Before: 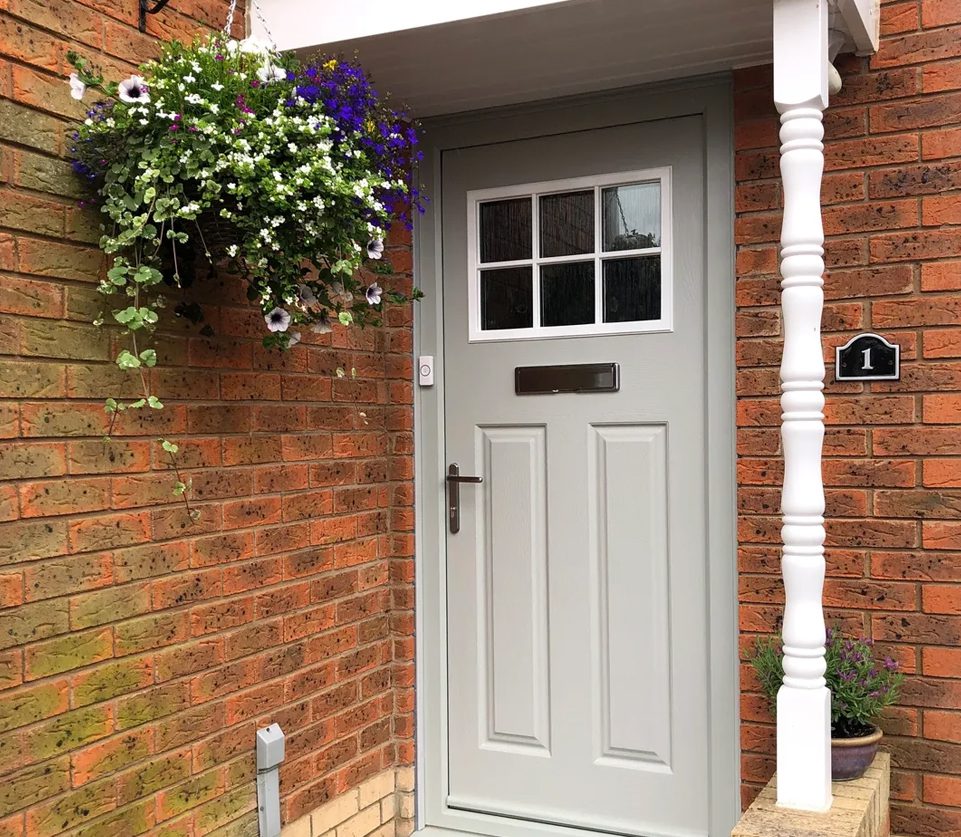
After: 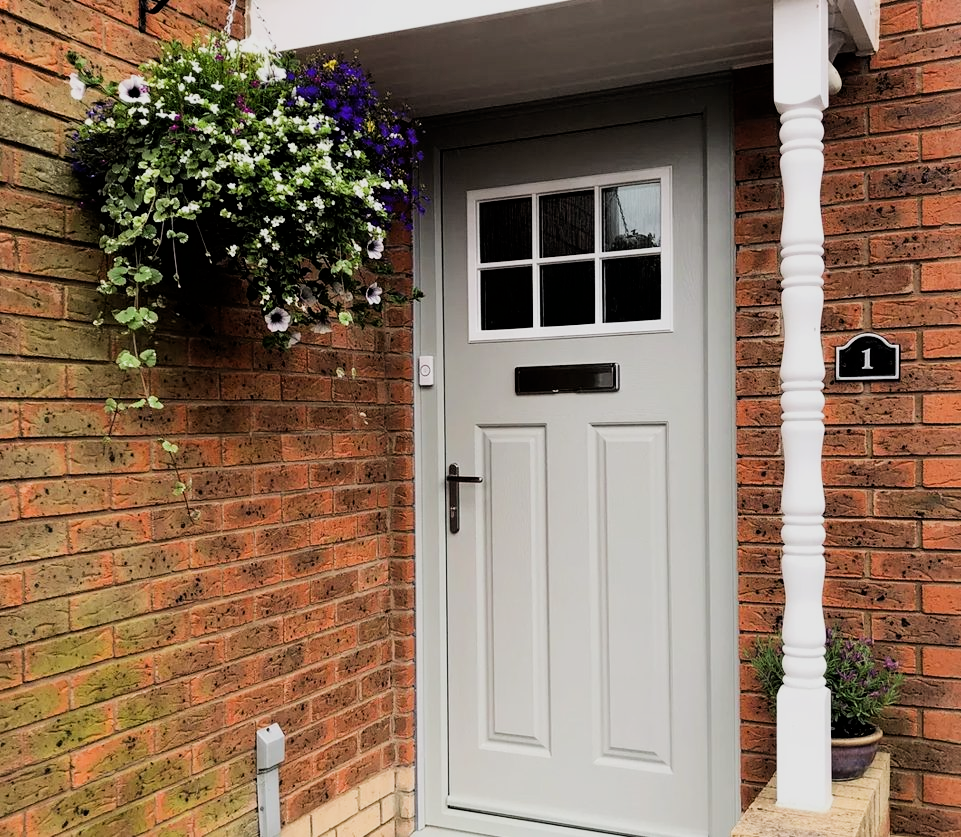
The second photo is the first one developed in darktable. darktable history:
filmic rgb: black relative exposure -5.13 EV, white relative exposure 3.99 EV, hardness 2.89, contrast 1.296, highlights saturation mix -31.19%
